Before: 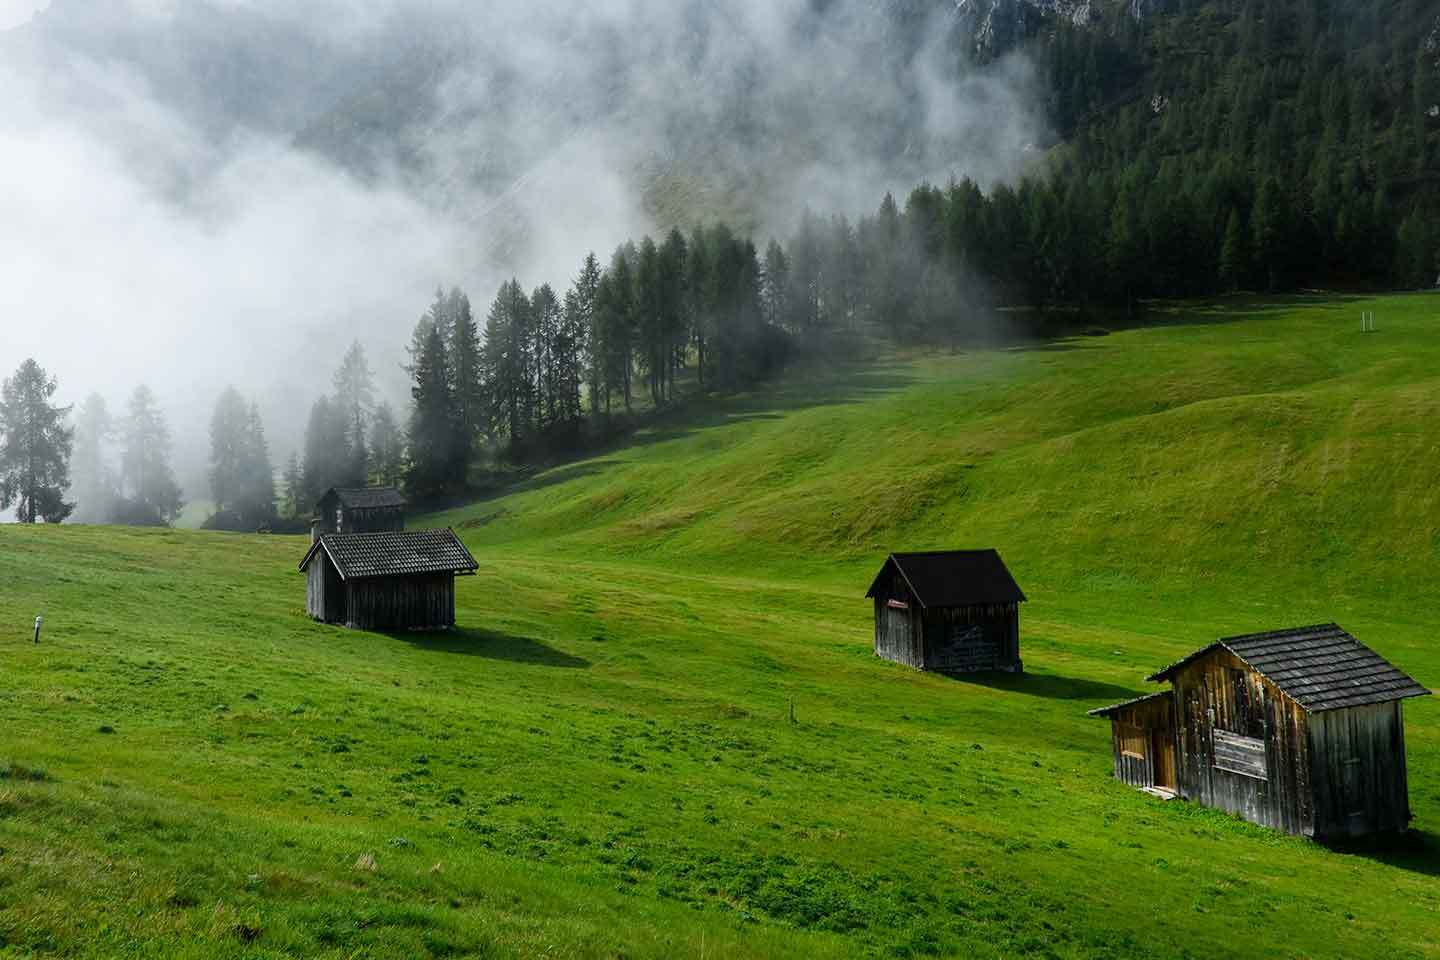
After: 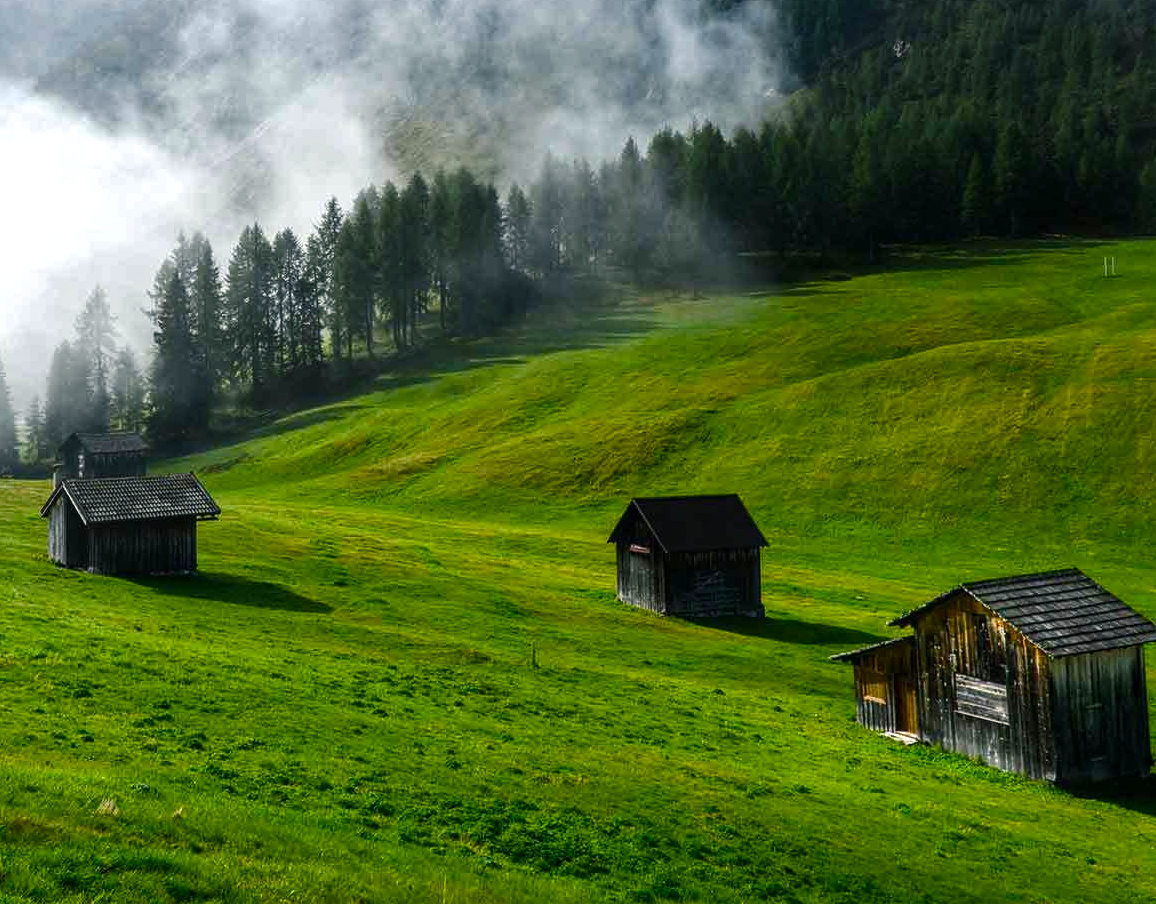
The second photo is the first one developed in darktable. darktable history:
color balance rgb: shadows lift › chroma 1%, shadows lift › hue 217.2°, power › hue 310.8°, highlights gain › chroma 1%, highlights gain › hue 54°, global offset › luminance 0.5%, global offset › hue 171.6°, perceptual saturation grading › global saturation 14.09%, perceptual saturation grading › highlights -25%, perceptual saturation grading › shadows 30%, perceptual brilliance grading › highlights 13.42%, perceptual brilliance grading › mid-tones 8.05%, perceptual brilliance grading › shadows -17.45%, global vibrance 25%
local contrast: on, module defaults
crop and rotate: left 17.959%, top 5.771%, right 1.742%
